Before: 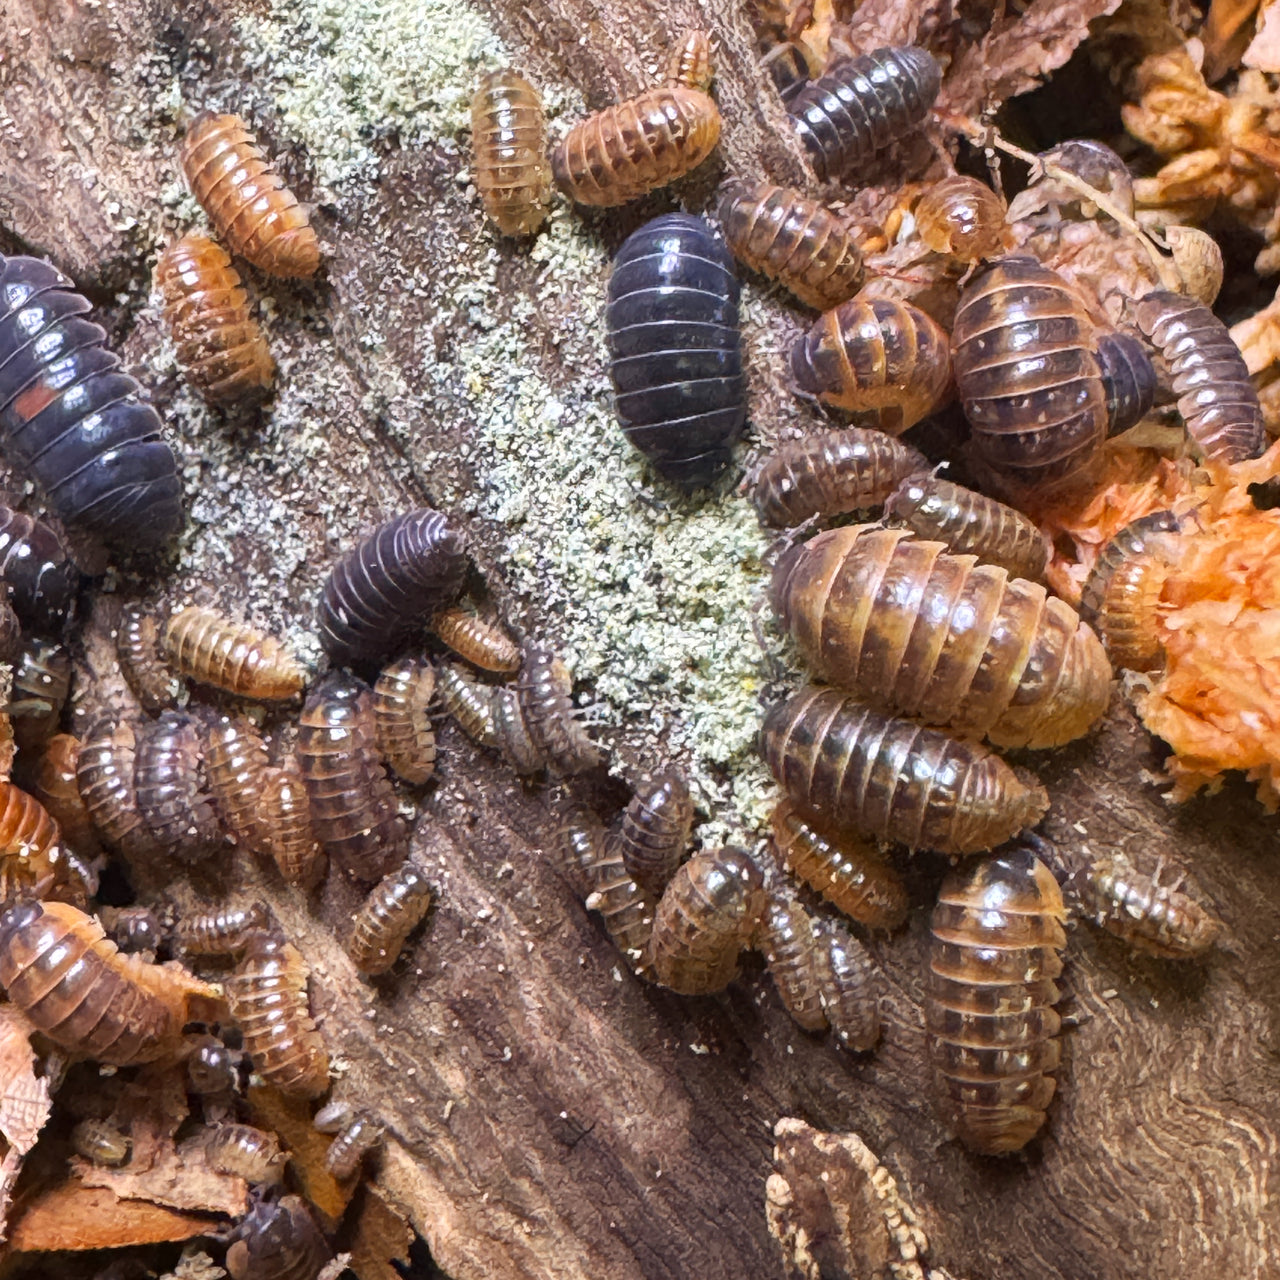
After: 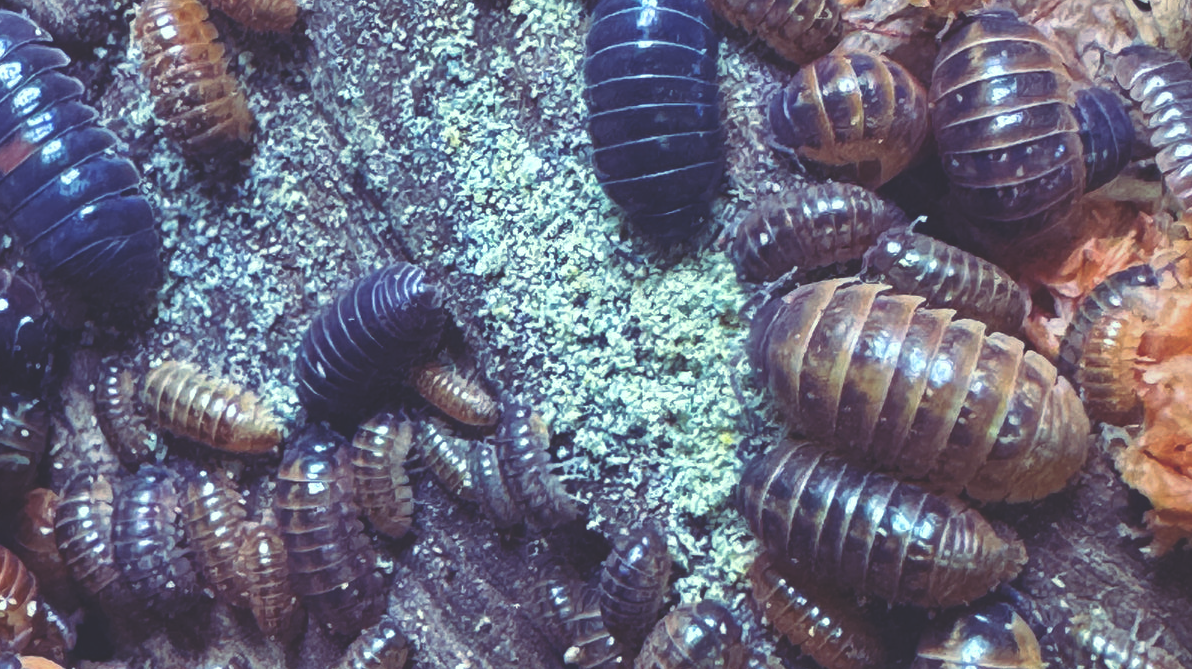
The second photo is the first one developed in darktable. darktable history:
crop: left 1.744%, top 19.225%, right 5.069%, bottom 28.357%
rgb curve: curves: ch0 [(0, 0.186) (0.314, 0.284) (0.576, 0.466) (0.805, 0.691) (0.936, 0.886)]; ch1 [(0, 0.186) (0.314, 0.284) (0.581, 0.534) (0.771, 0.746) (0.936, 0.958)]; ch2 [(0, 0.216) (0.275, 0.39) (1, 1)], mode RGB, independent channels, compensate middle gray true, preserve colors none
